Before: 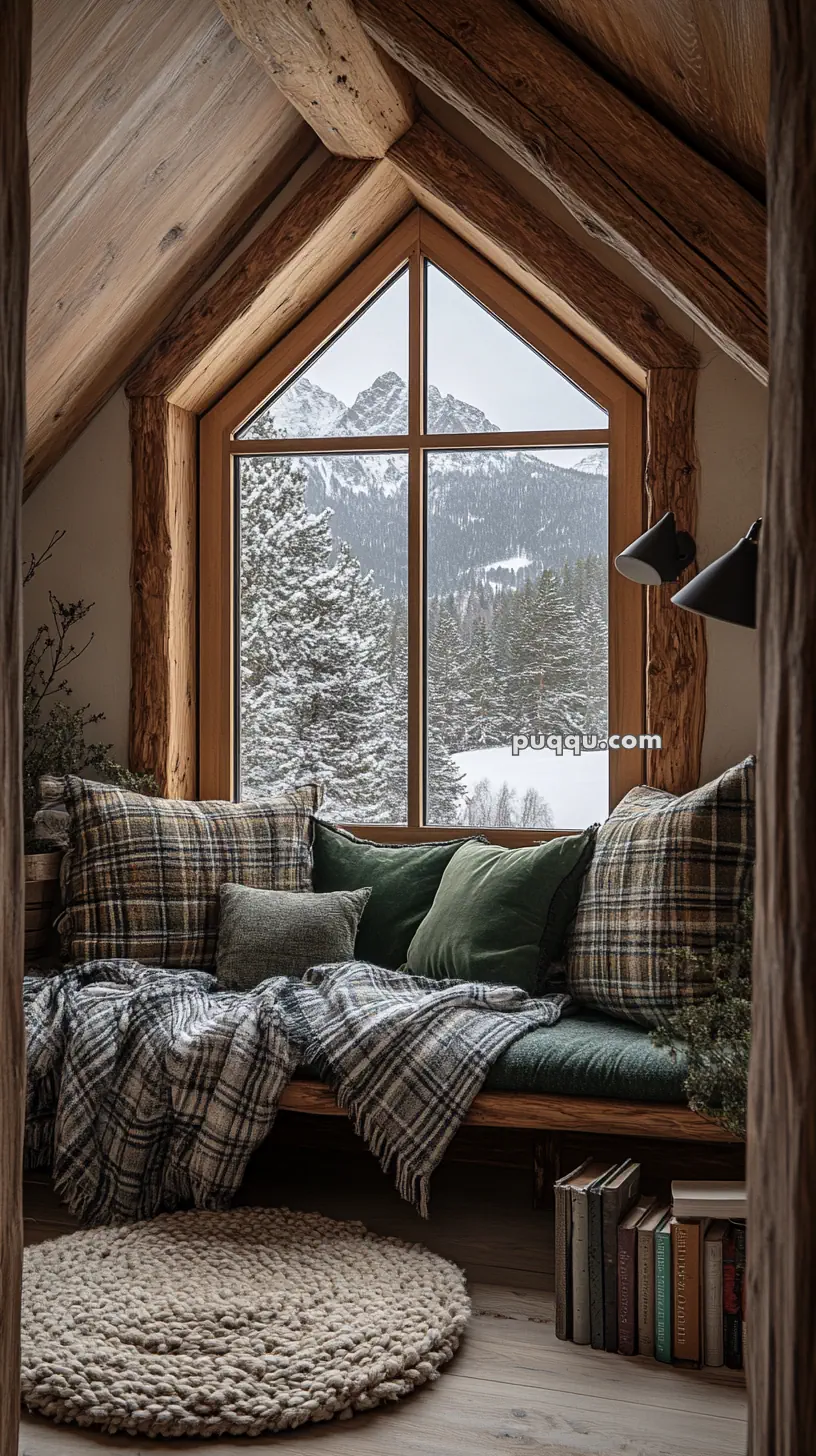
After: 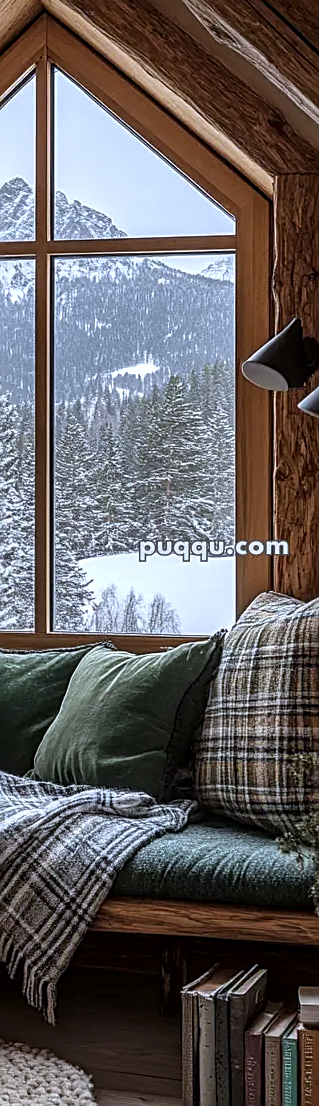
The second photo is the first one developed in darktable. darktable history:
color balance rgb: shadows lift › chroma 2%, shadows lift › hue 50°, power › hue 60°, highlights gain › chroma 1%, highlights gain › hue 60°, global offset › luminance 0.25%, global vibrance 30%
crop: left 45.721%, top 13.393%, right 14.118%, bottom 10.01%
white balance: red 0.931, blue 1.11
sharpen: on, module defaults
local contrast: detail 142%
